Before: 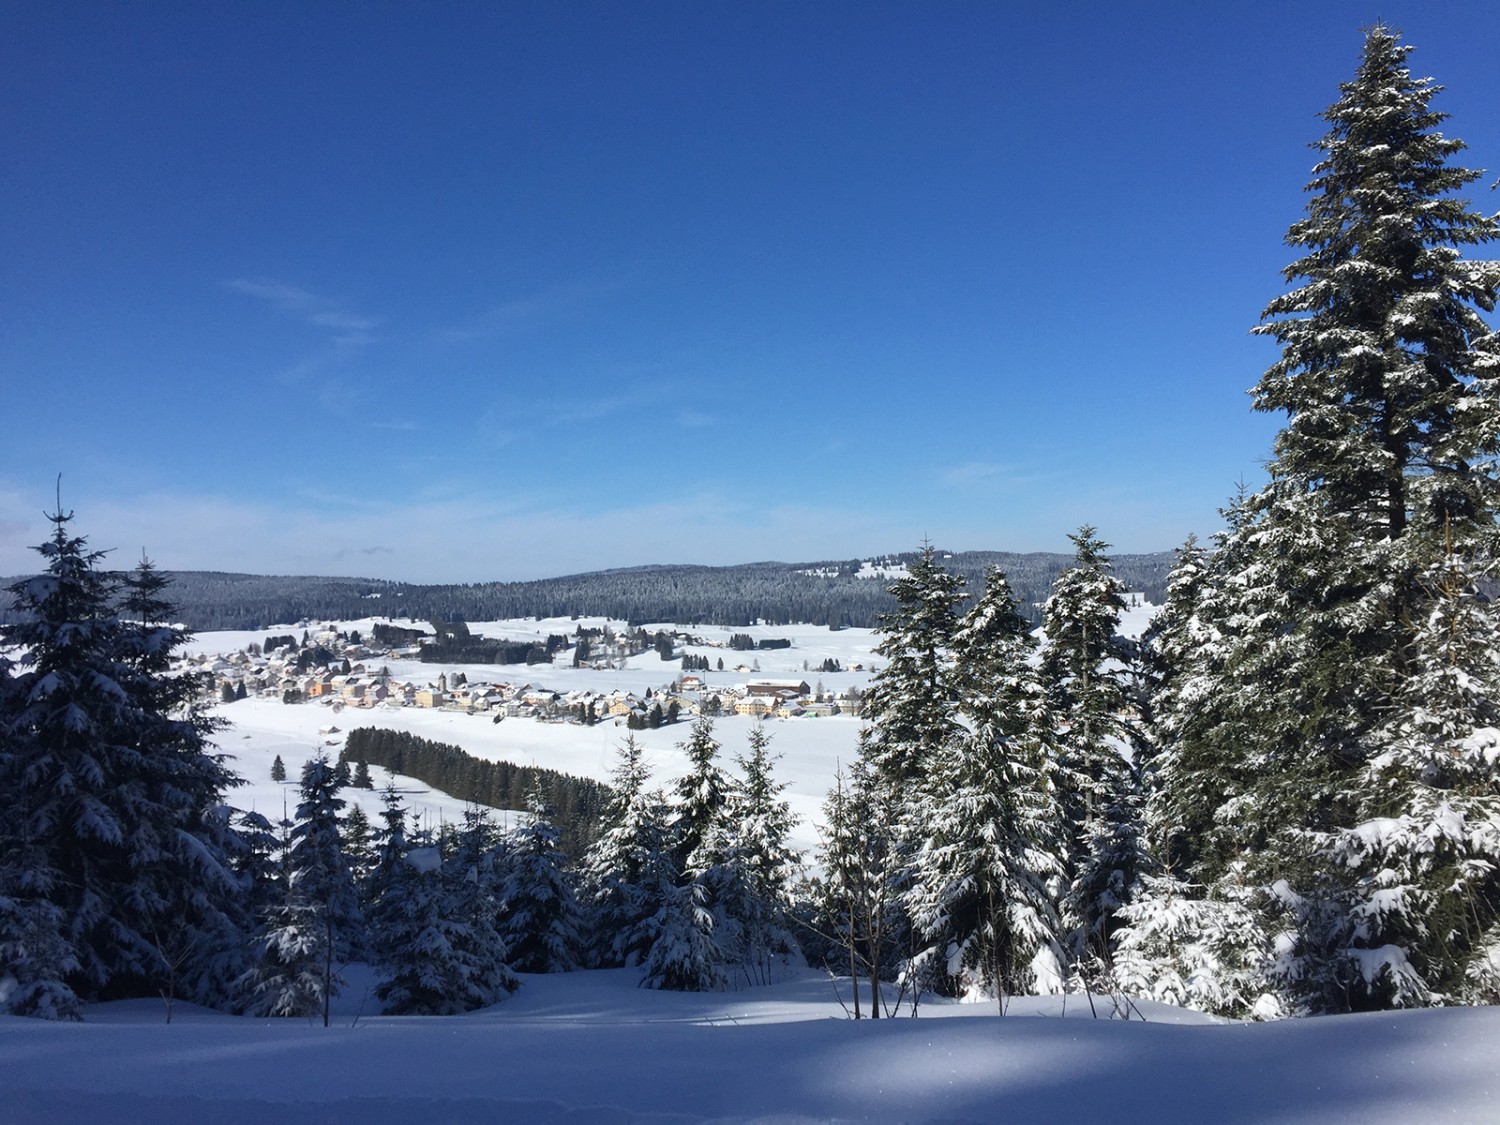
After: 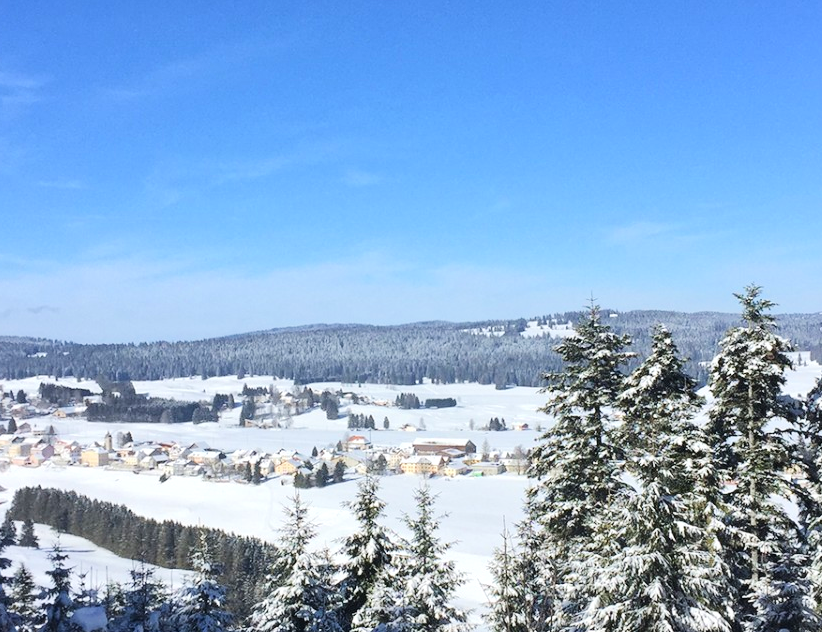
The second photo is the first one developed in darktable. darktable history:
tone equalizer: -7 EV 0.145 EV, -6 EV 0.567 EV, -5 EV 1.15 EV, -4 EV 1.3 EV, -3 EV 1.13 EV, -2 EV 0.6 EV, -1 EV 0.168 EV, edges refinement/feathering 500, mask exposure compensation -1.57 EV, preserve details guided filter
crop and rotate: left 22.295%, top 21.48%, right 22.895%, bottom 22.256%
